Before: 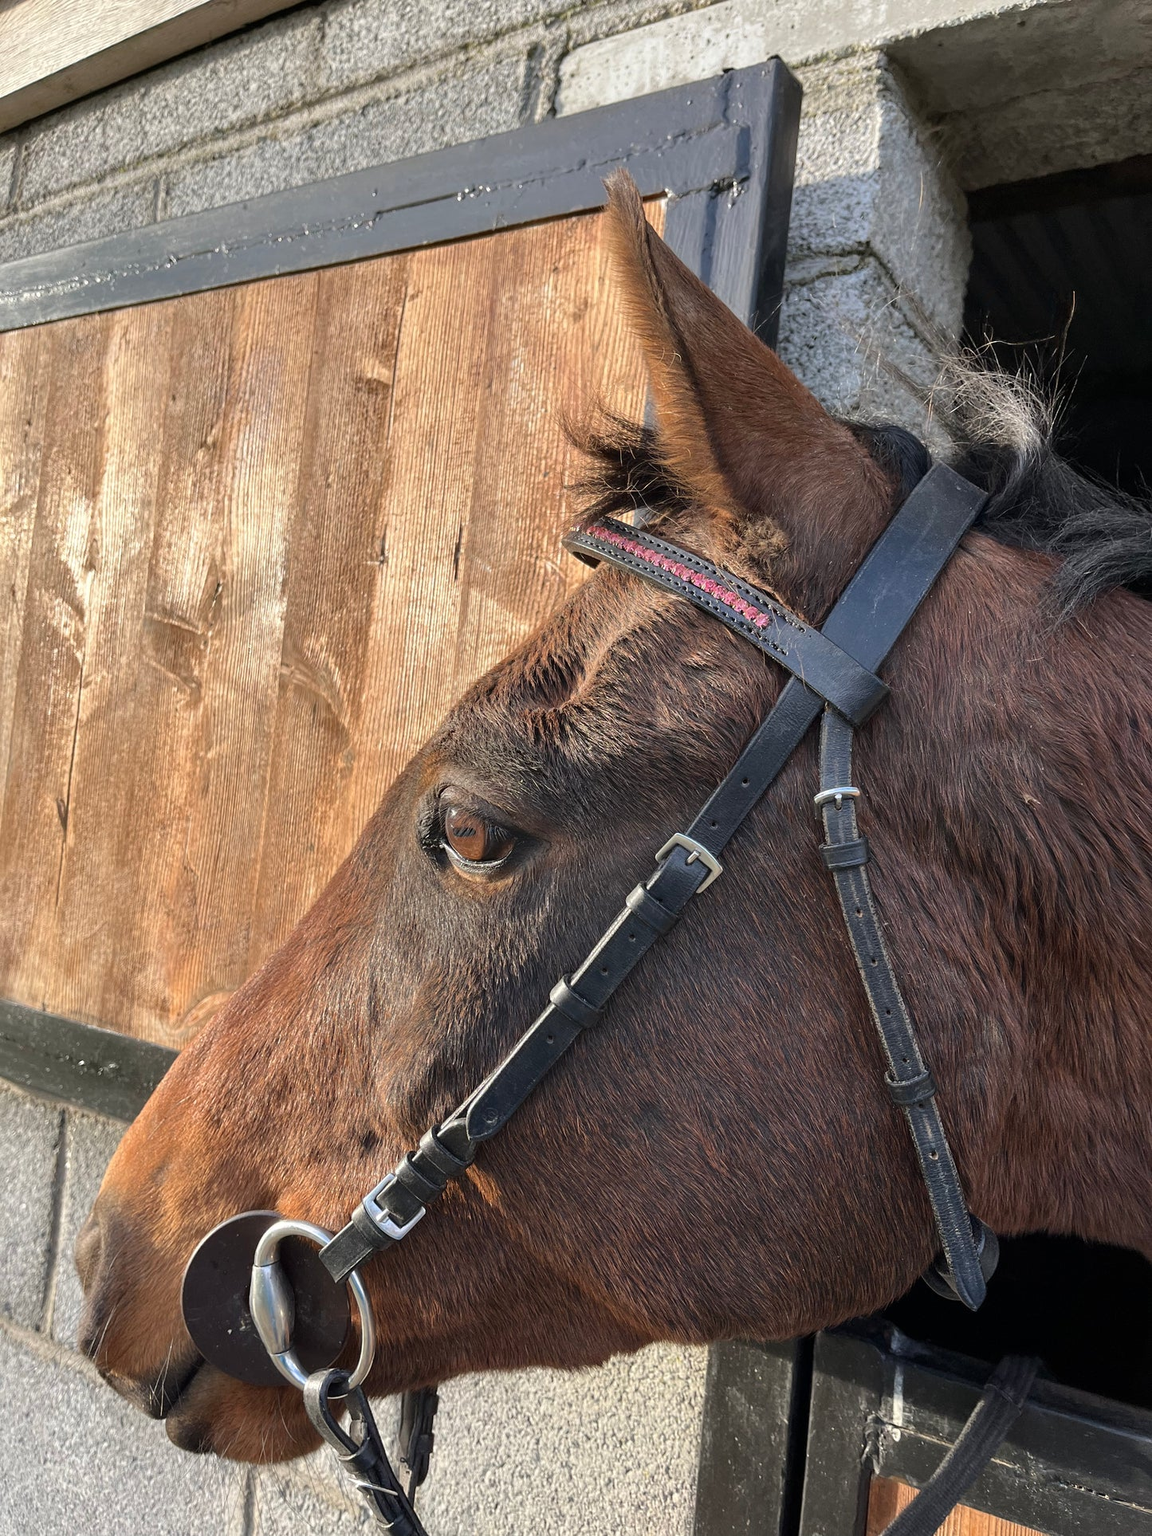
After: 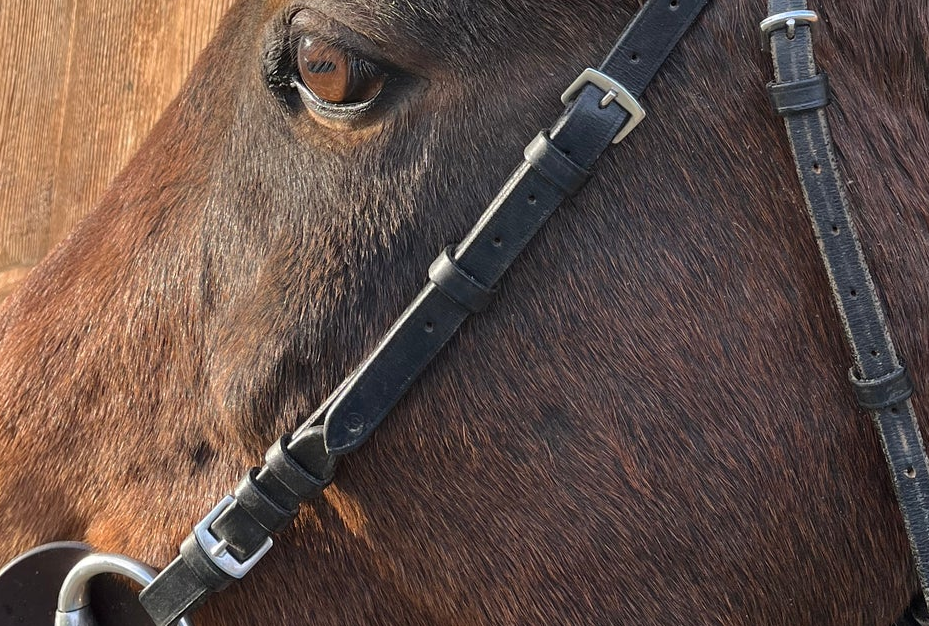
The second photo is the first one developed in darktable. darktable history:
crop: left 18.063%, top 50.703%, right 17.632%, bottom 16.802%
